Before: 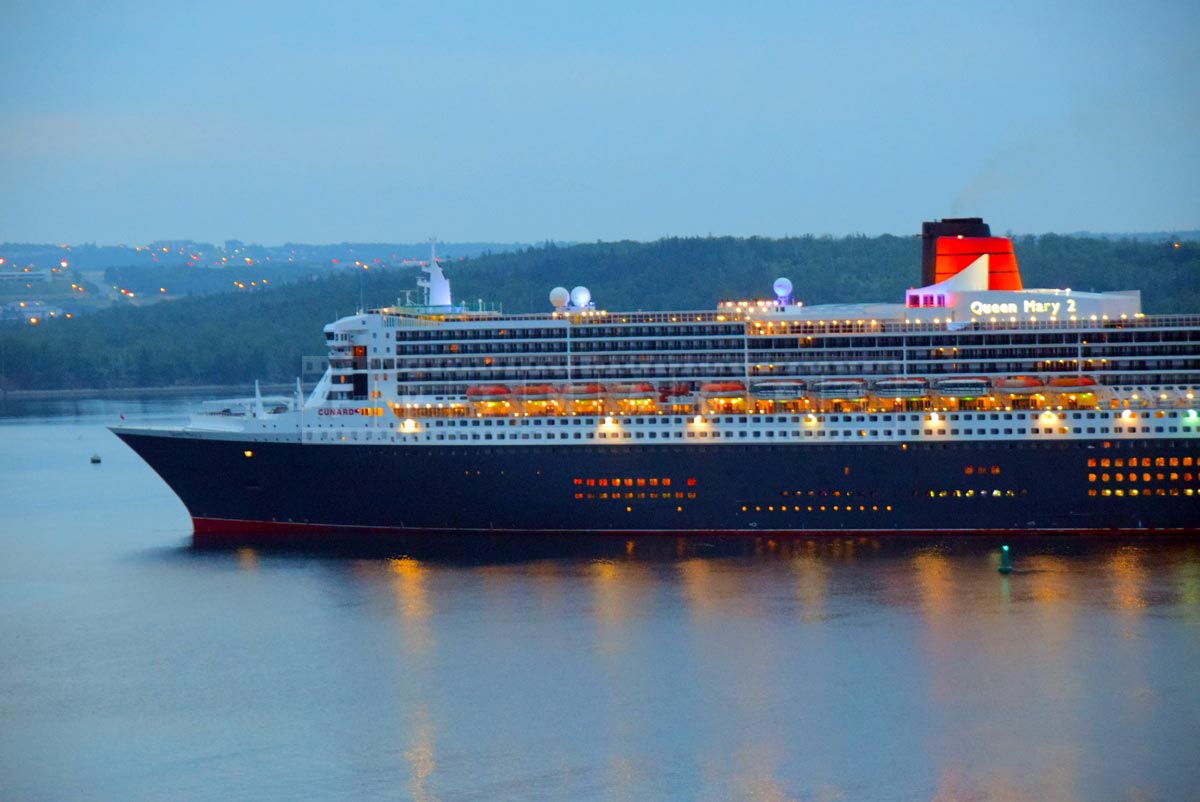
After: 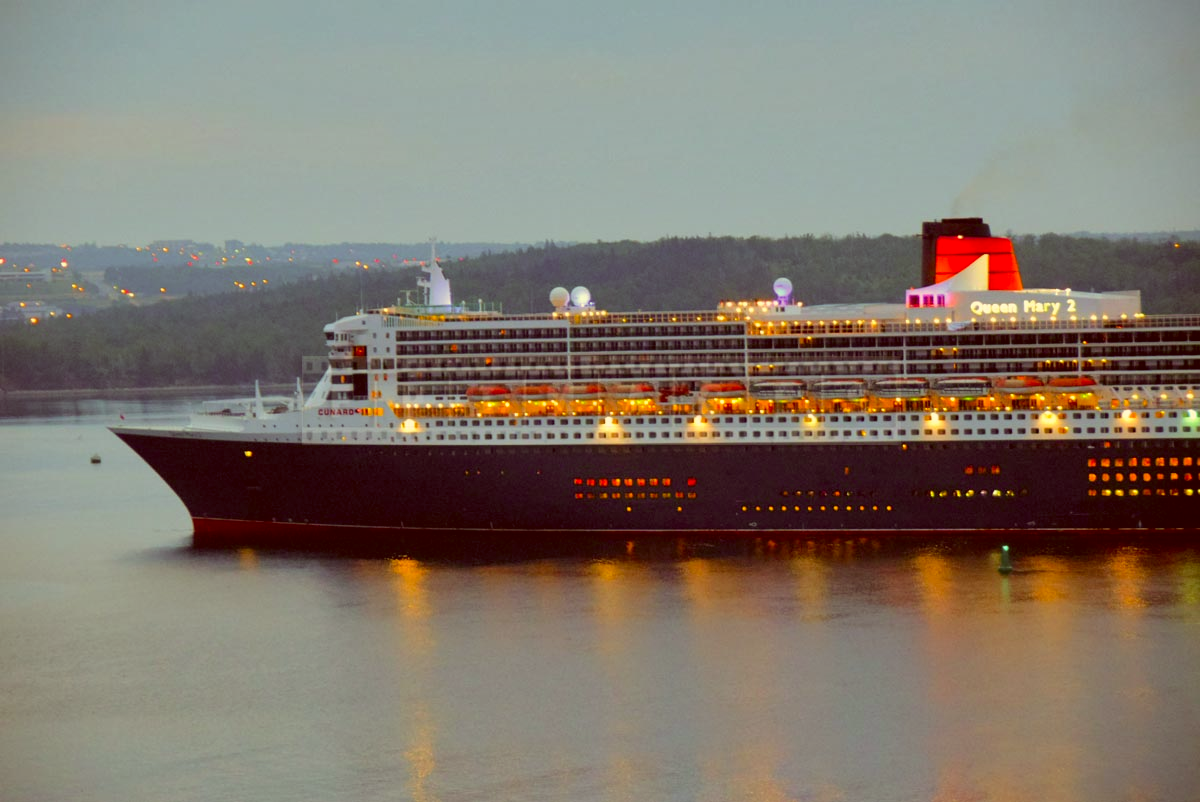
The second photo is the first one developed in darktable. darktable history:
color correction: highlights a* 1.03, highlights b* 23.95, shadows a* 15.24, shadows b* 24.38
shadows and highlights: shadows 43.57, white point adjustment -1.52, soften with gaussian
